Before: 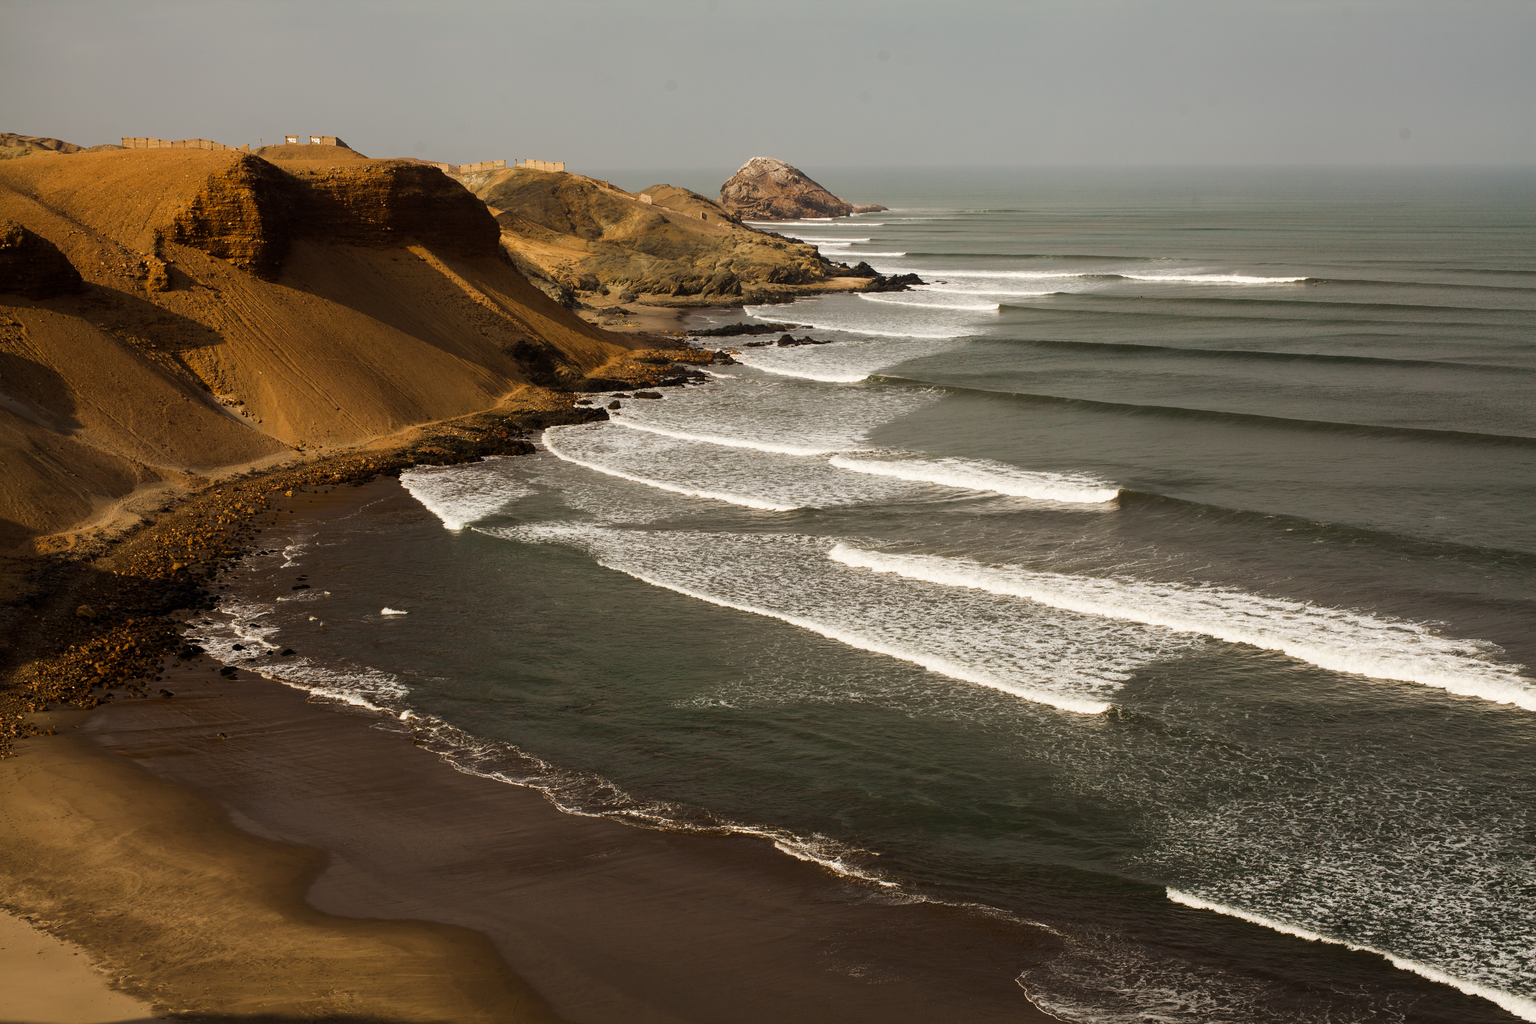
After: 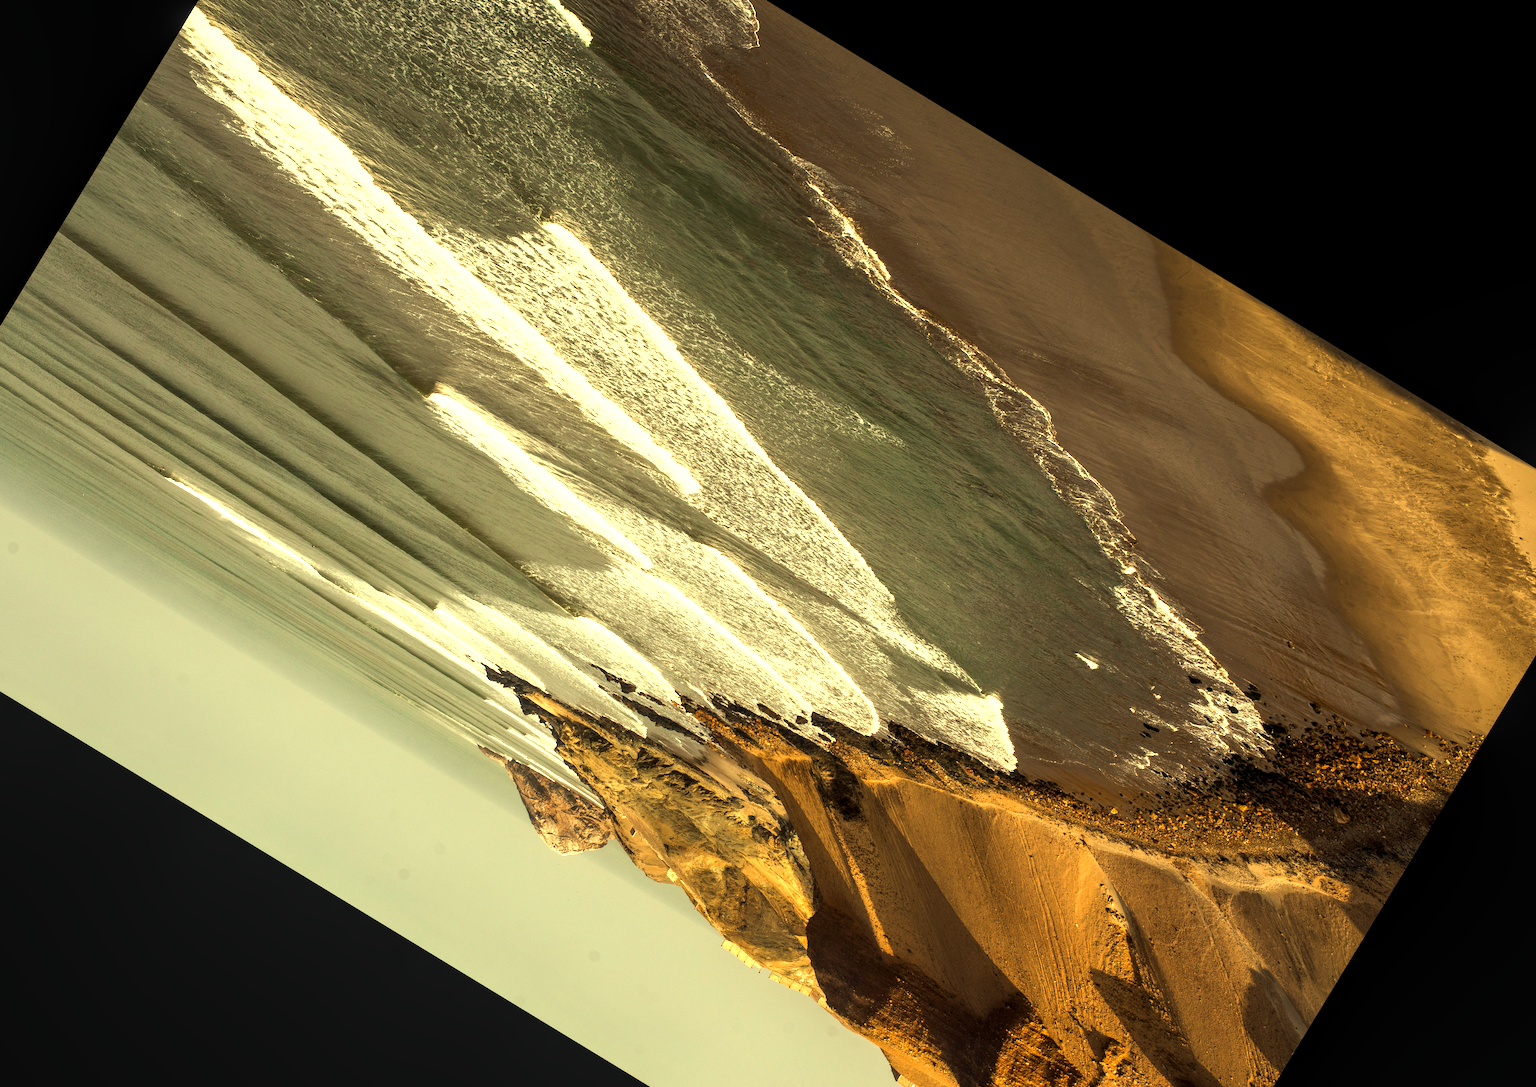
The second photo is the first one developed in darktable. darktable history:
exposure: exposure 1.15 EV, compensate highlight preservation false
crop and rotate: angle 148.68°, left 9.111%, top 15.603%, right 4.588%, bottom 17.041%
local contrast: on, module defaults
white balance: red 1.08, blue 0.791
color correction: highlights a* -8, highlights b* 3.1
